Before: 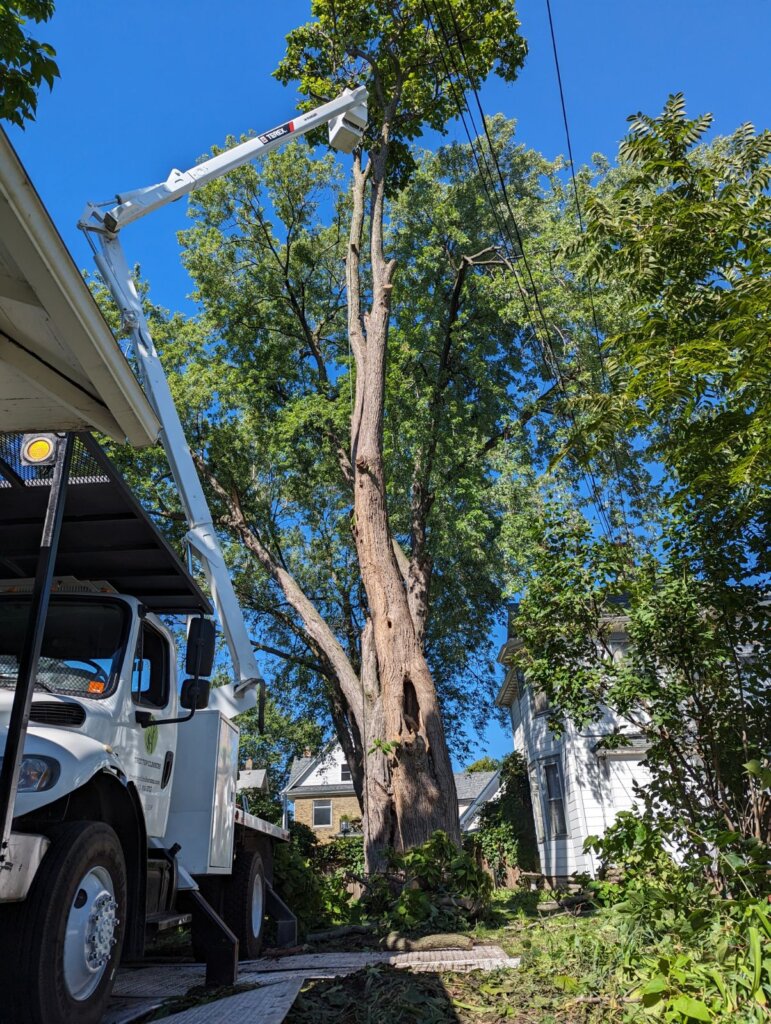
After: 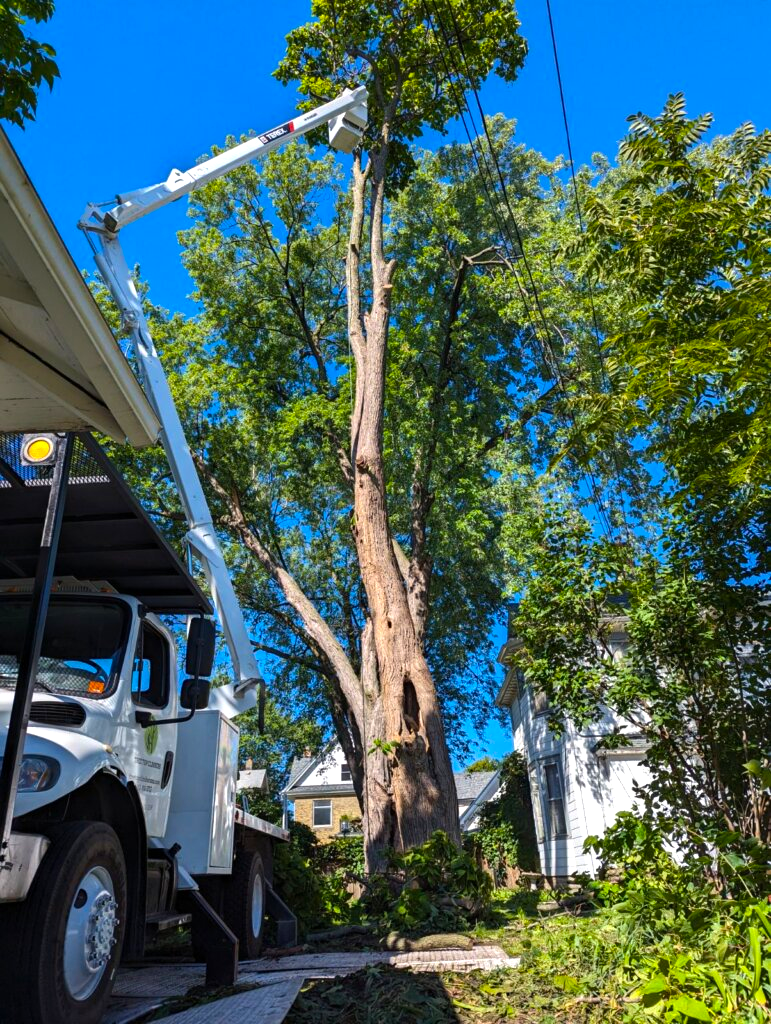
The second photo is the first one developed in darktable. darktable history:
color balance rgb: perceptual saturation grading › global saturation 25.393%, perceptual brilliance grading › highlights 11.311%, global vibrance 20%
exposure: compensate highlight preservation false
